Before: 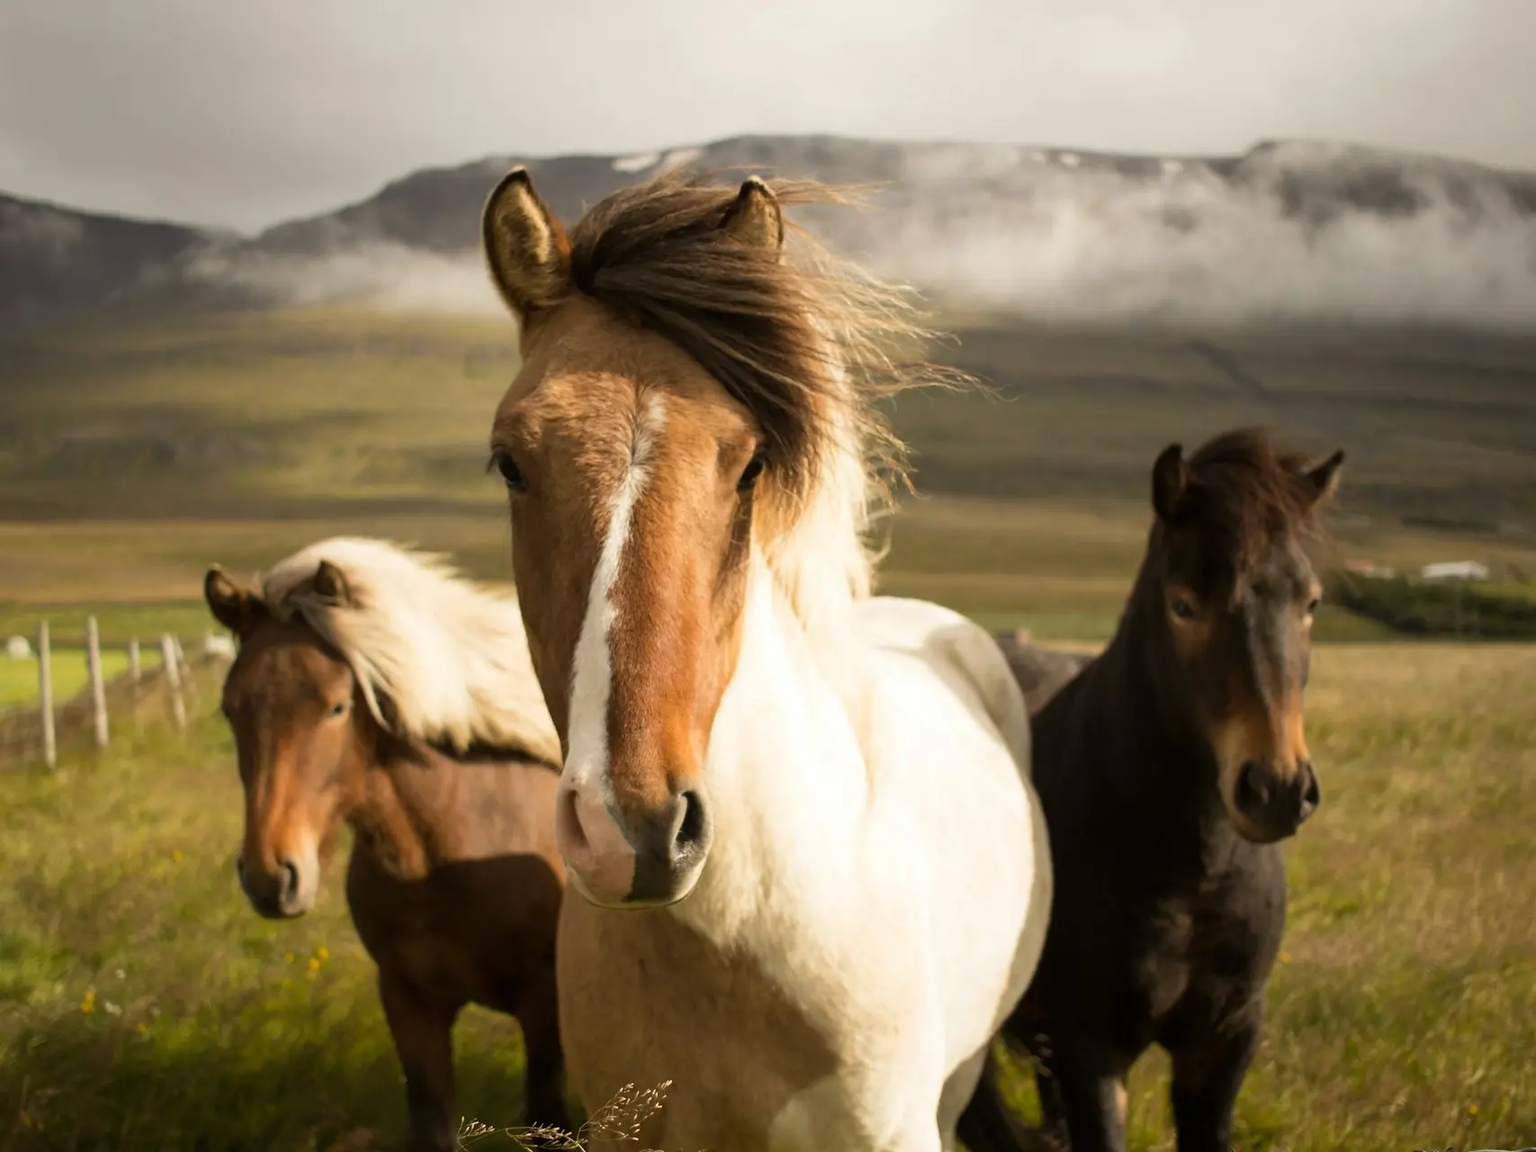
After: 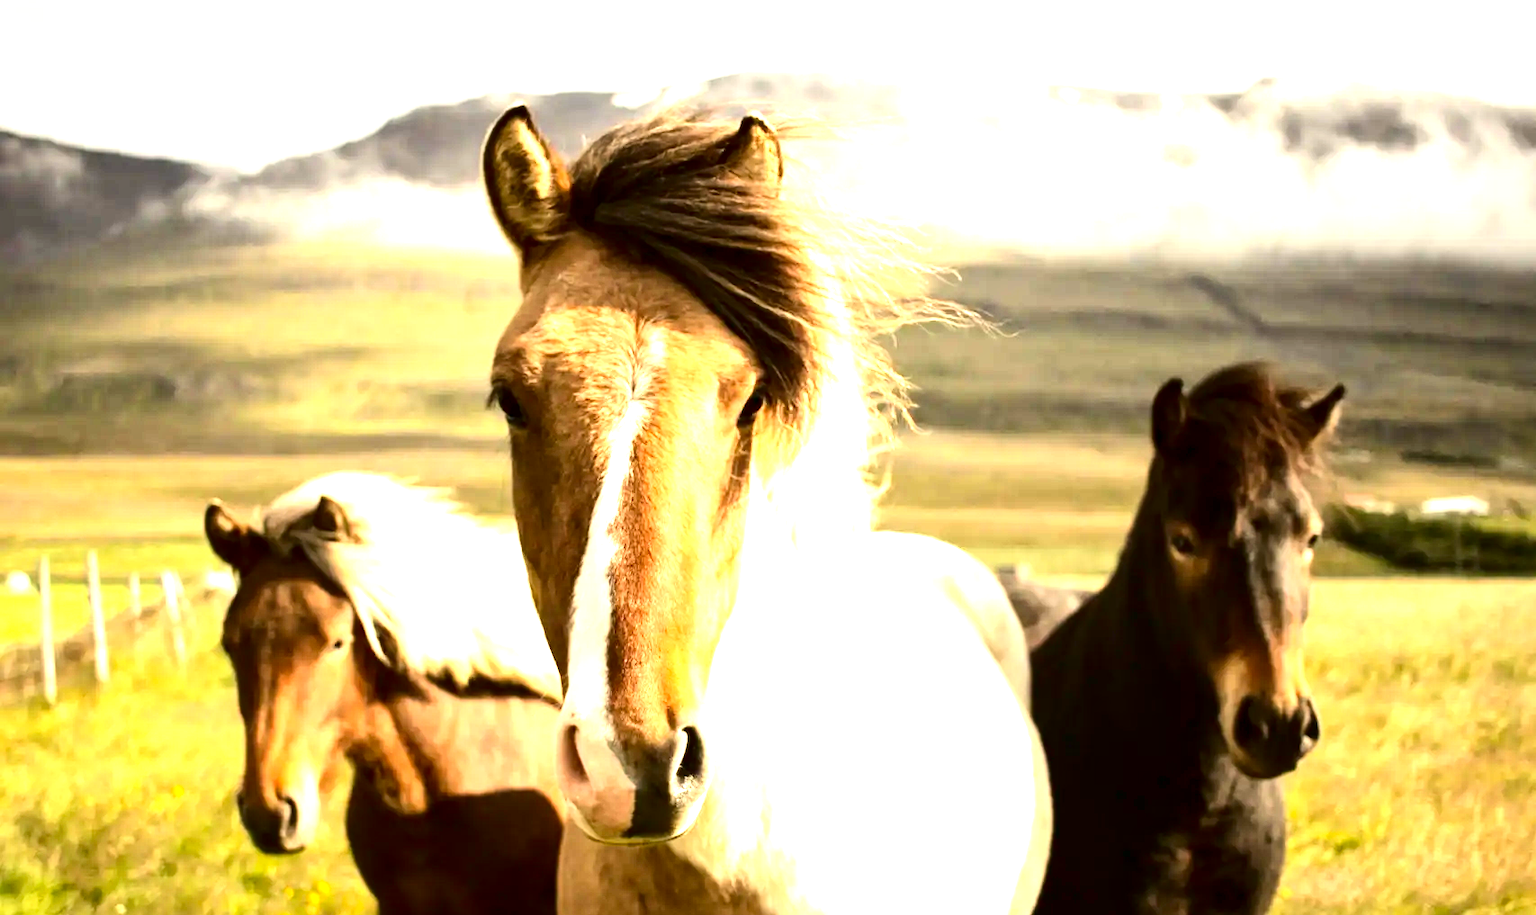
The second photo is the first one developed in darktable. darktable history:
contrast brightness saturation: contrast 0.242, brightness -0.238, saturation 0.146
exposure: black level correction 0, exposure 1.966 EV, compensate exposure bias true, compensate highlight preservation false
local contrast: mode bilateral grid, contrast 30, coarseness 25, midtone range 0.2
crop and rotate: top 5.669%, bottom 14.833%
